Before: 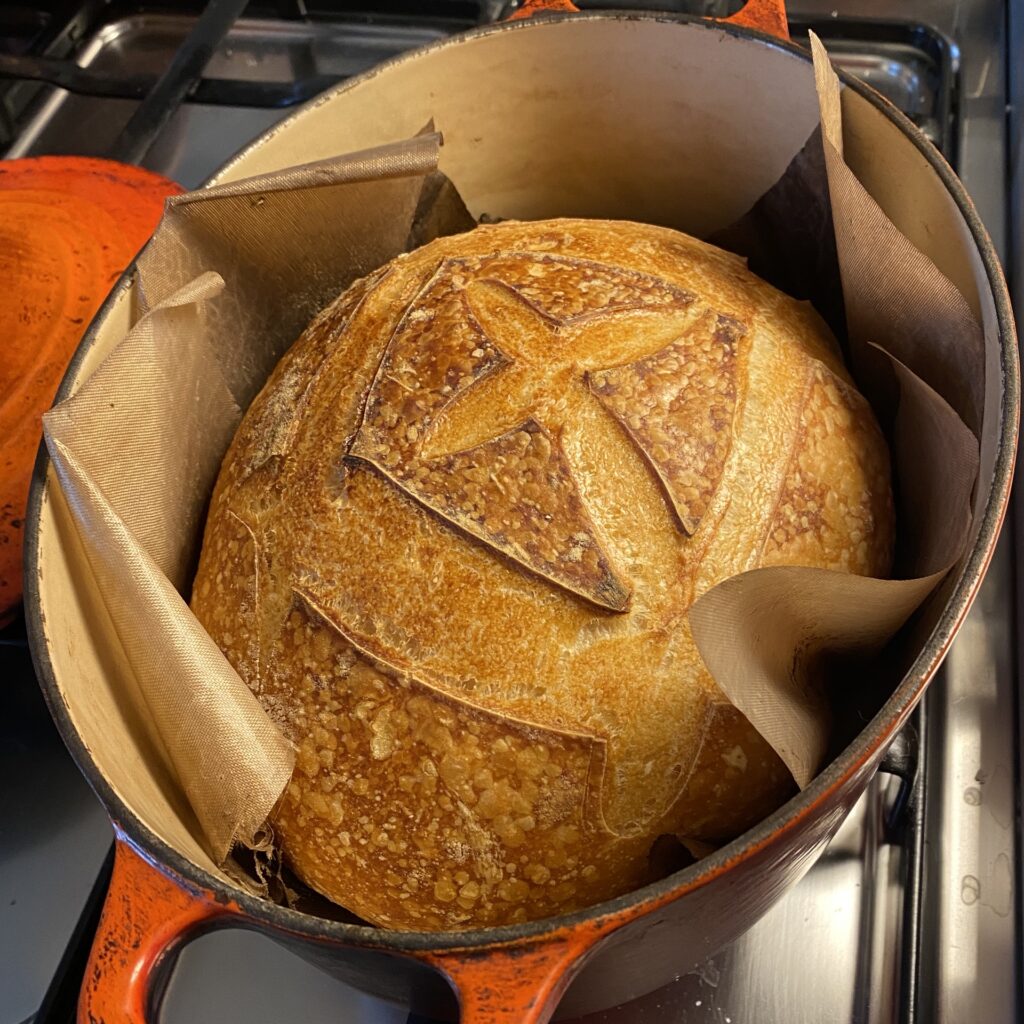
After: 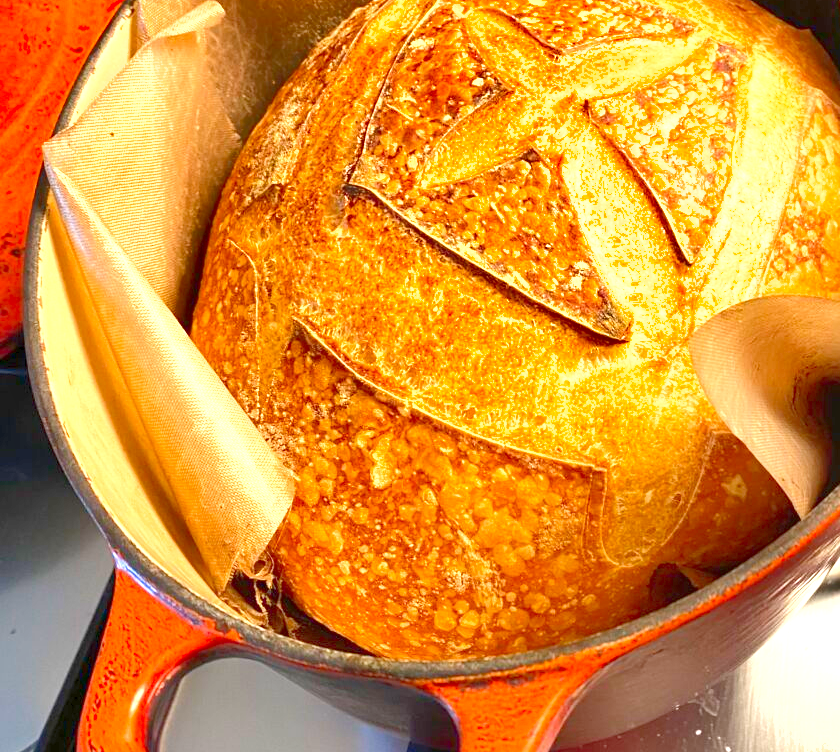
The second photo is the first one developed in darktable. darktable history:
white balance: emerald 1
shadows and highlights: shadows 43.71, white point adjustment -1.46, soften with gaussian
crop: top 26.531%, right 17.959%
exposure: exposure 1.25 EV, compensate exposure bias true, compensate highlight preservation false
levels: levels [0, 0.397, 0.955]
